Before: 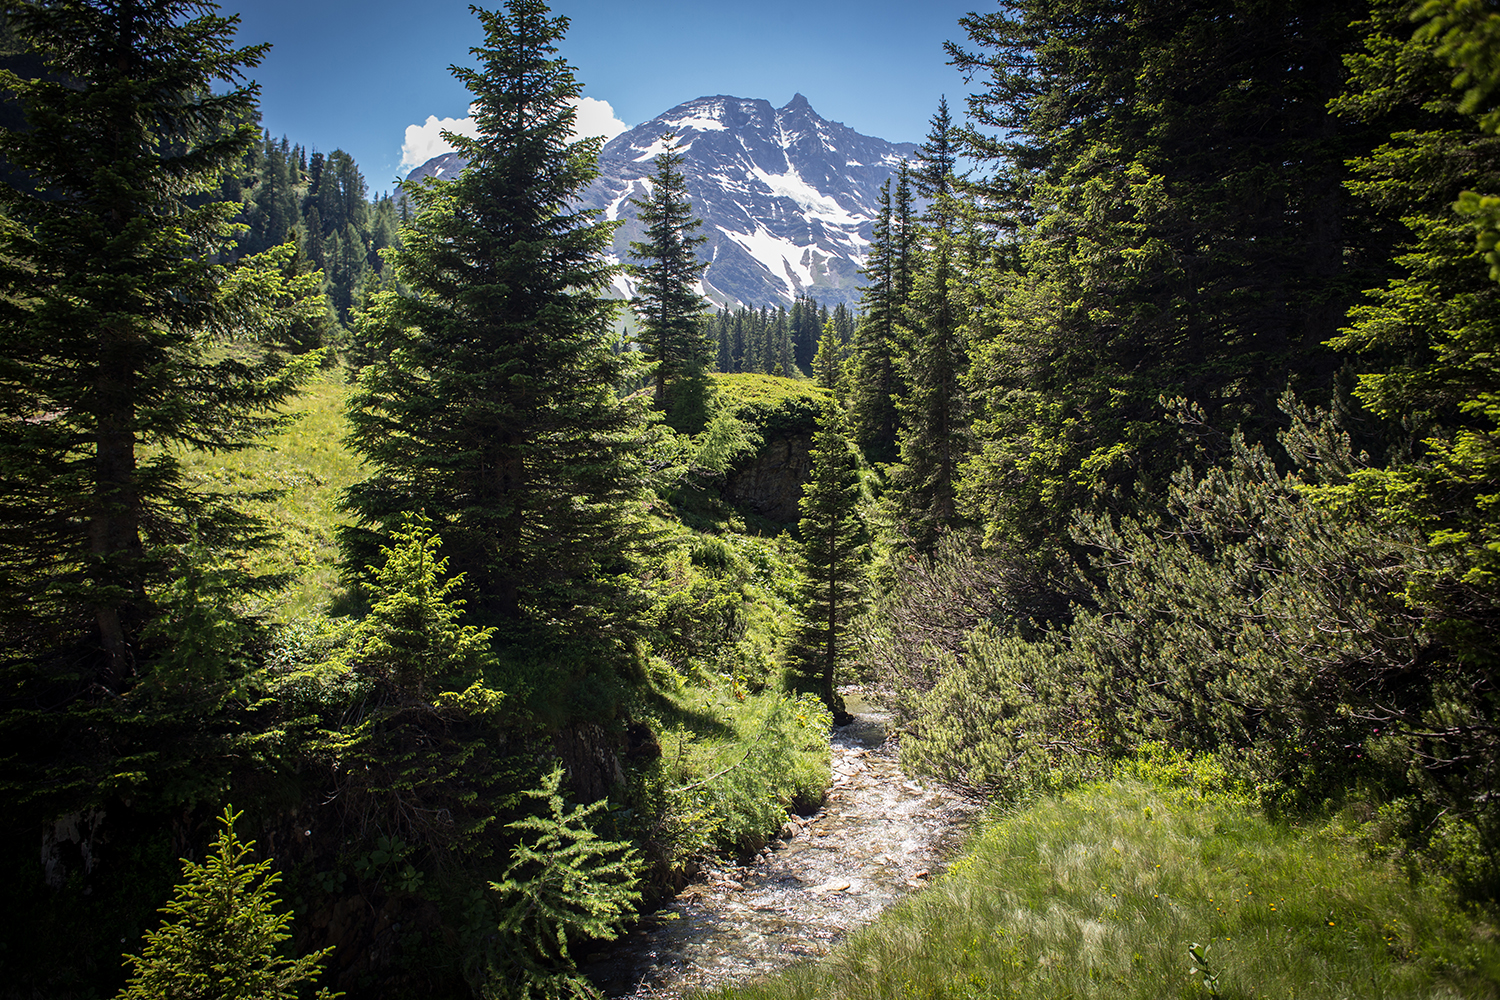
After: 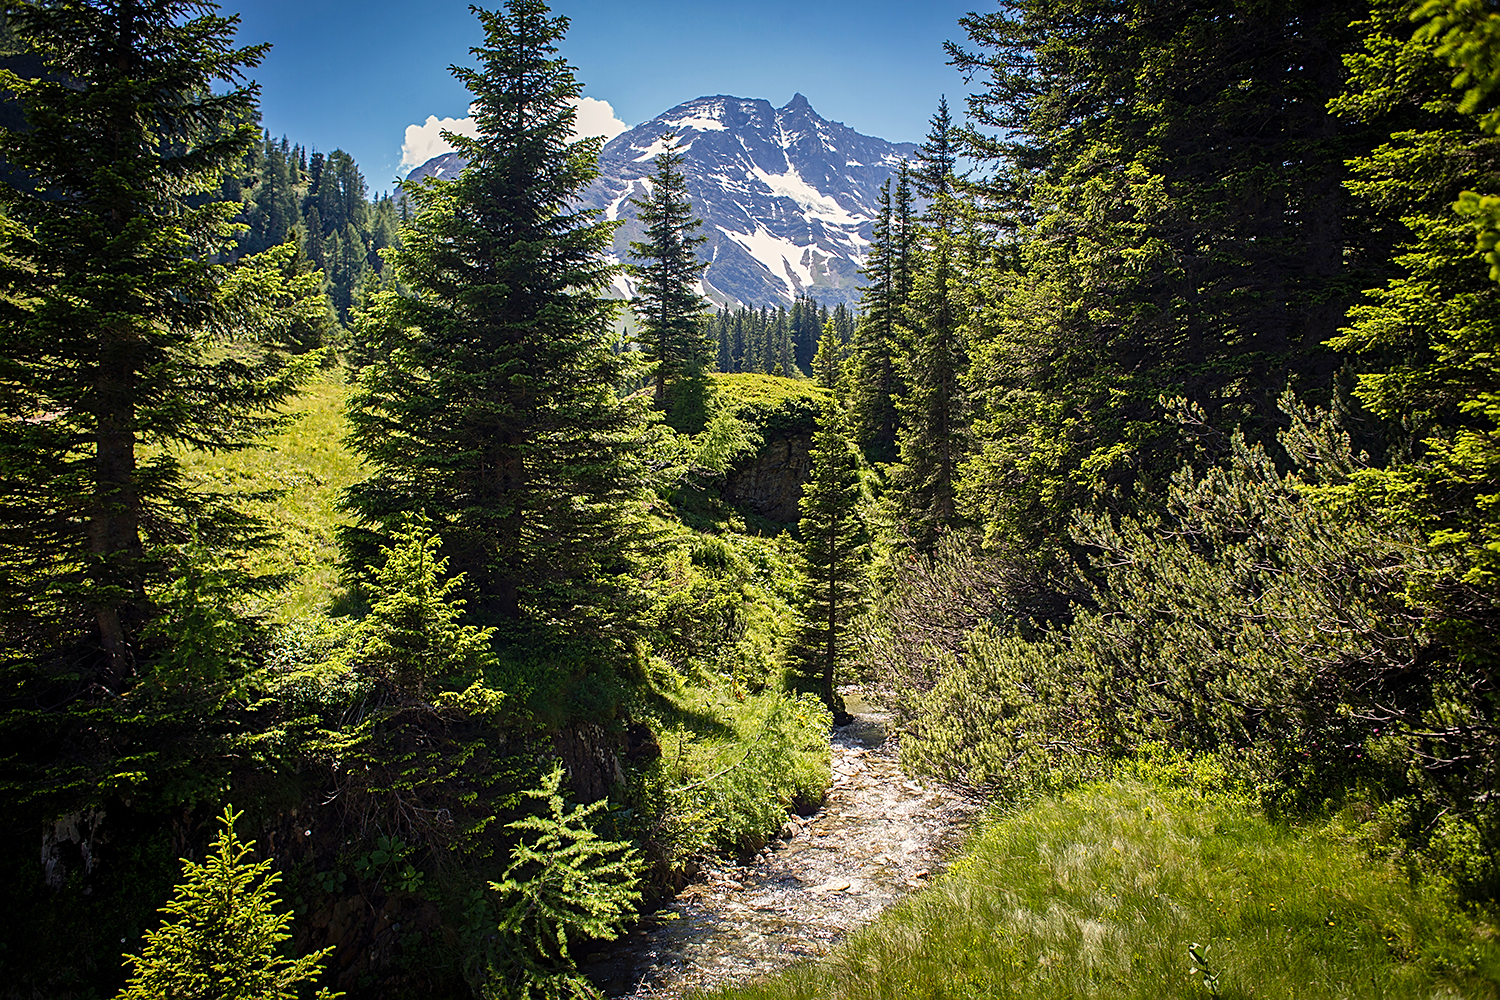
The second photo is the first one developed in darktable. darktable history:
color balance rgb: highlights gain › chroma 2.076%, highlights gain › hue 72.74°, perceptual saturation grading › global saturation 20%, perceptual saturation grading › highlights -24.739%, perceptual saturation grading › shadows 25.948%, global vibrance 20%
sharpen: on, module defaults
shadows and highlights: radius 109.47, shadows 44.49, highlights -67.84, low approximation 0.01, soften with gaussian
